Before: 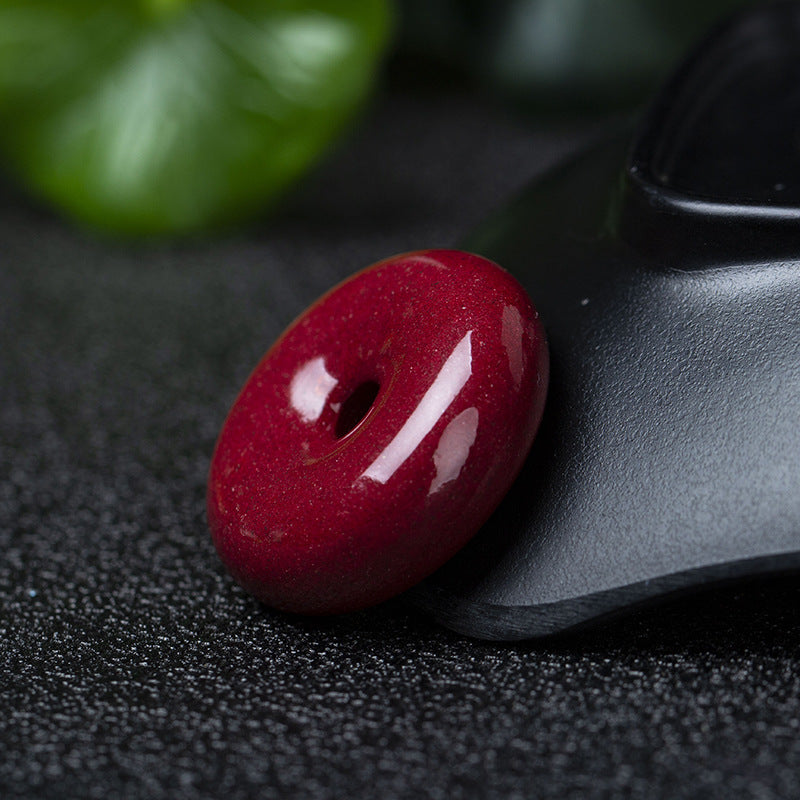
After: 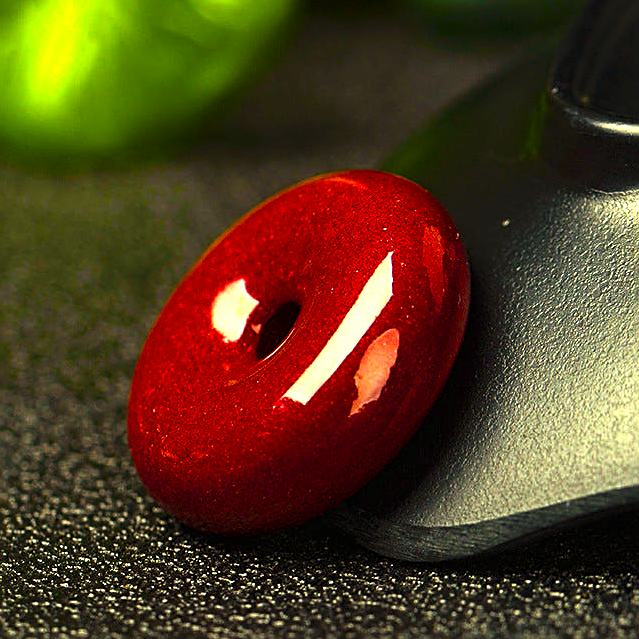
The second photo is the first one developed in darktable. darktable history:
crop and rotate: left 10.071%, top 10.071%, right 10.02%, bottom 10.02%
exposure: black level correction 0, exposure 1.2 EV, compensate highlight preservation false
rotate and perspective: crop left 0, crop top 0
color balance rgb: linear chroma grading › shadows -40%, linear chroma grading › highlights 40%, linear chroma grading › global chroma 45%, linear chroma grading › mid-tones -30%, perceptual saturation grading › global saturation 55%, perceptual saturation grading › highlights -50%, perceptual saturation grading › mid-tones 40%, perceptual saturation grading › shadows 30%, perceptual brilliance grading › global brilliance 20%, perceptual brilliance grading › shadows -40%, global vibrance 35%
sharpen: on, module defaults
white balance: red 1.08, blue 0.791
